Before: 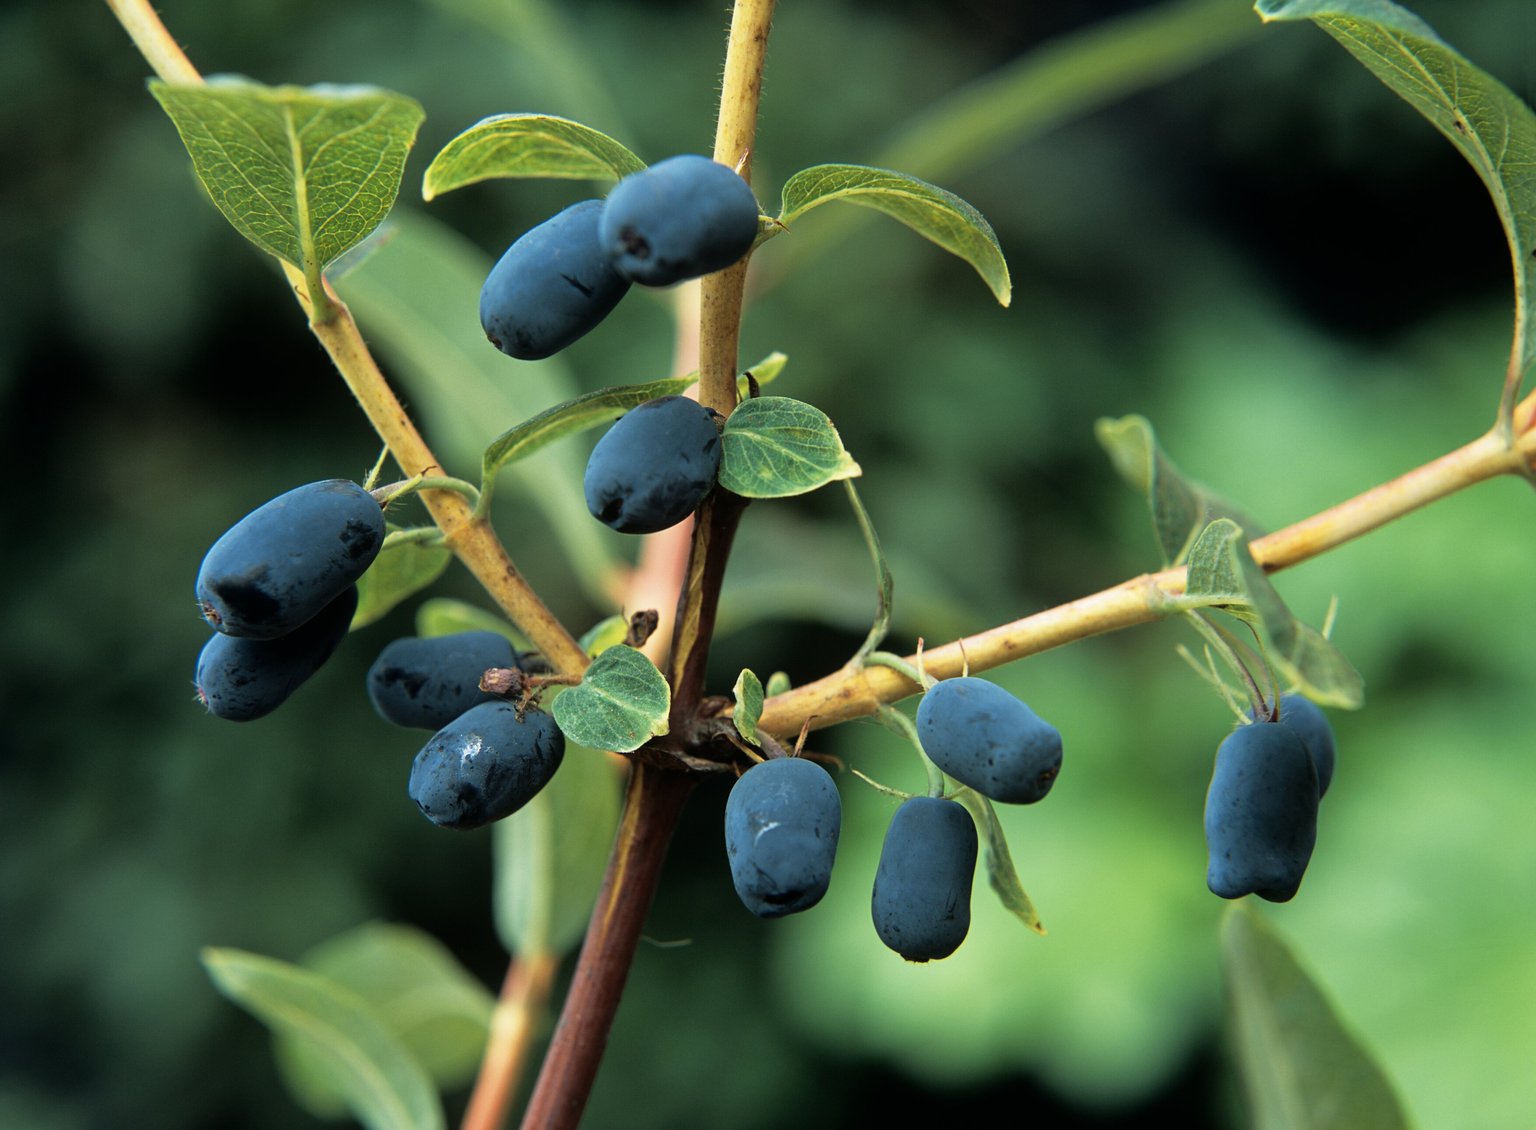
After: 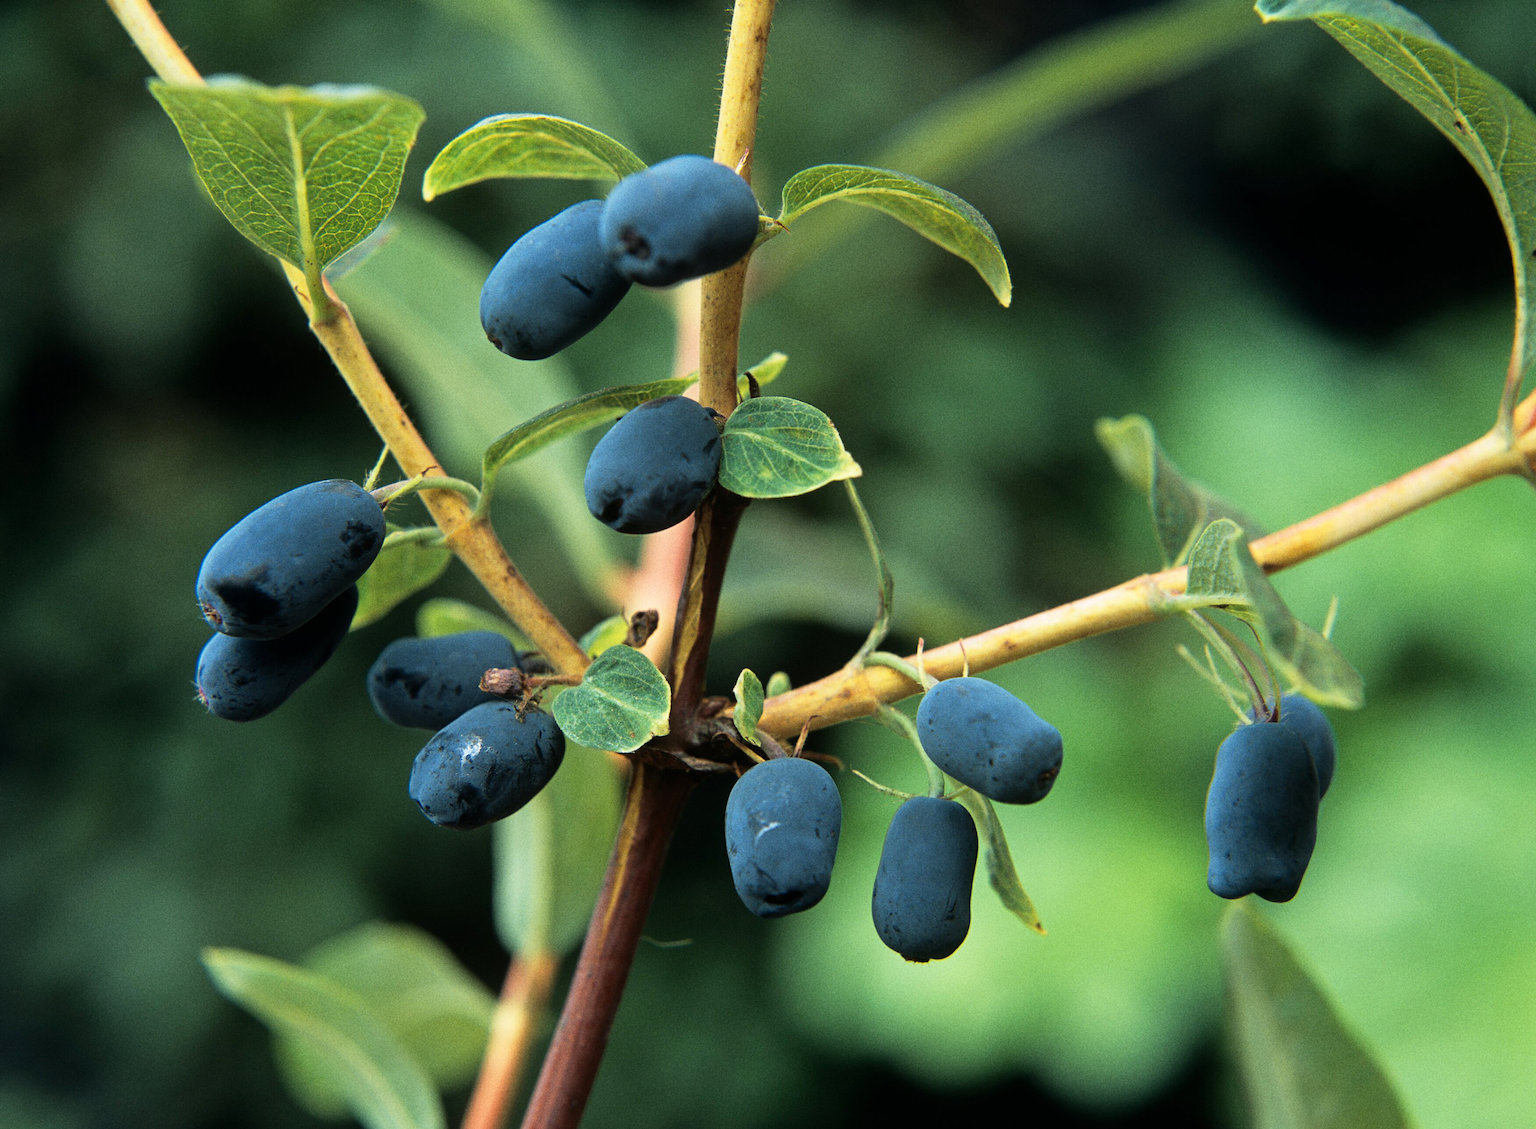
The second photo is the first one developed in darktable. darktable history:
contrast brightness saturation: contrast 0.1, brightness 0.03, saturation 0.09
grain: on, module defaults
